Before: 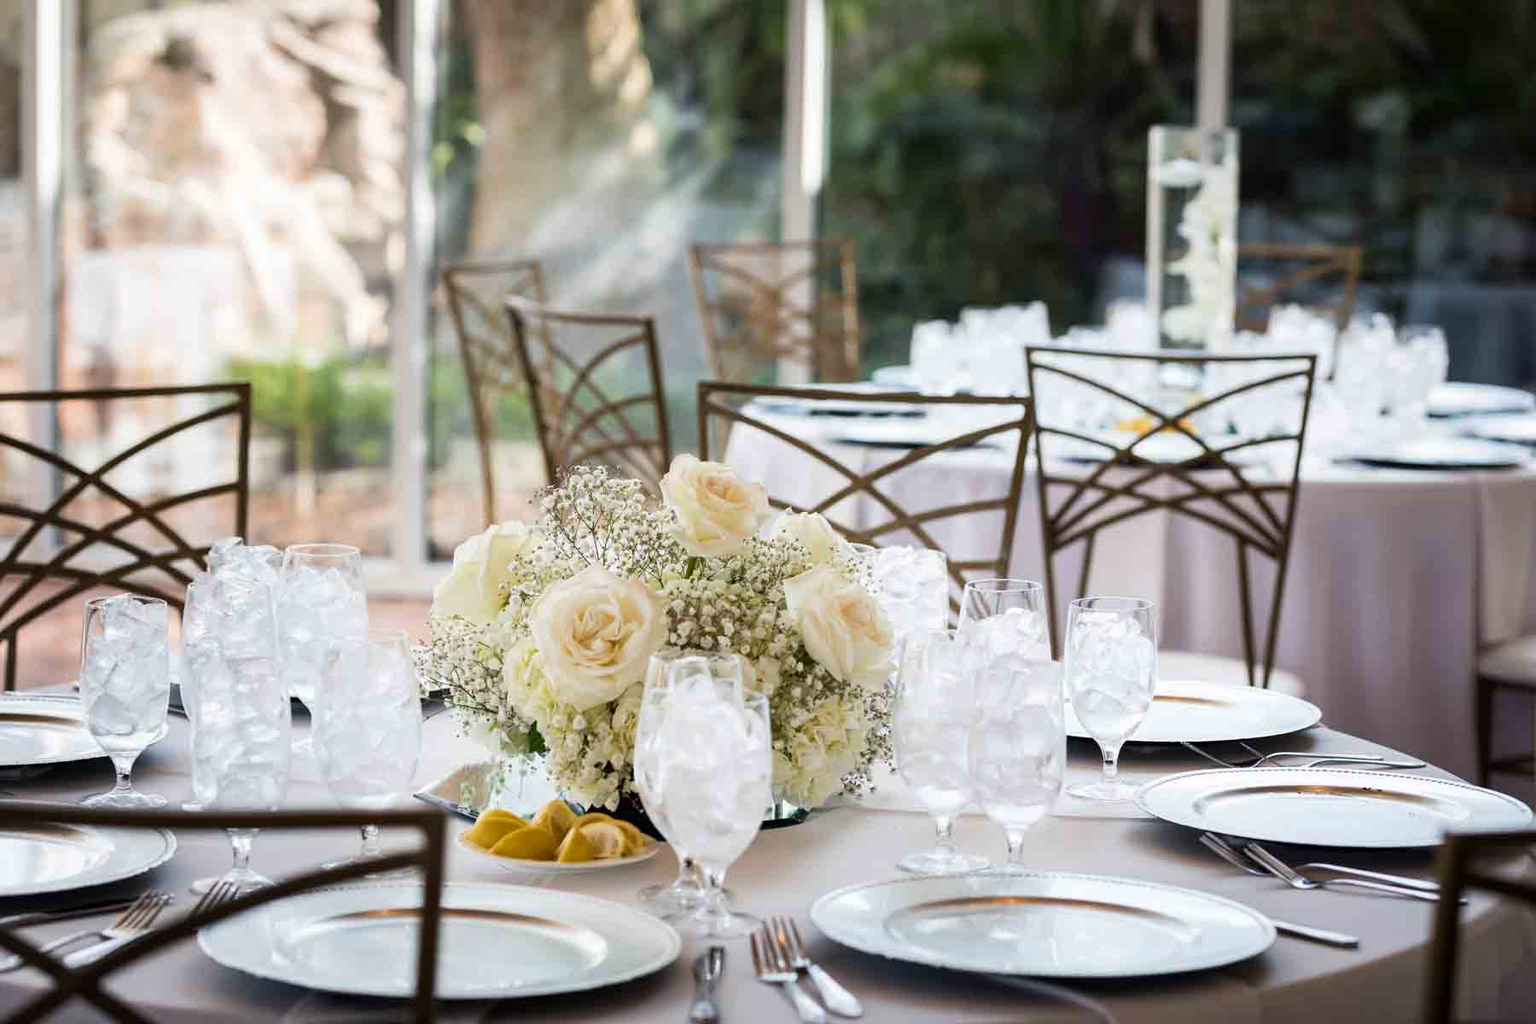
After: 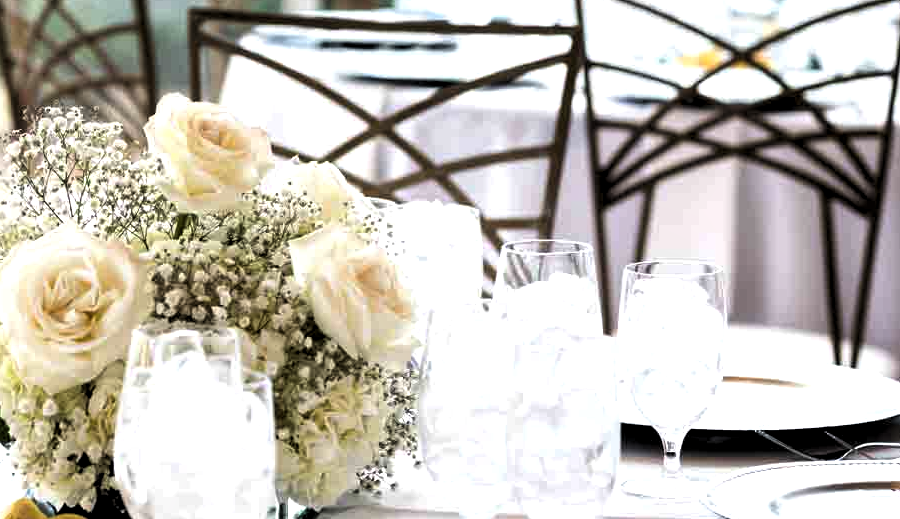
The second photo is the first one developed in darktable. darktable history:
local contrast: mode bilateral grid, contrast 19, coarseness 49, detail 121%, midtone range 0.2
levels: levels [0.129, 0.519, 0.867]
crop: left 34.948%, top 36.606%, right 15.04%, bottom 20.083%
